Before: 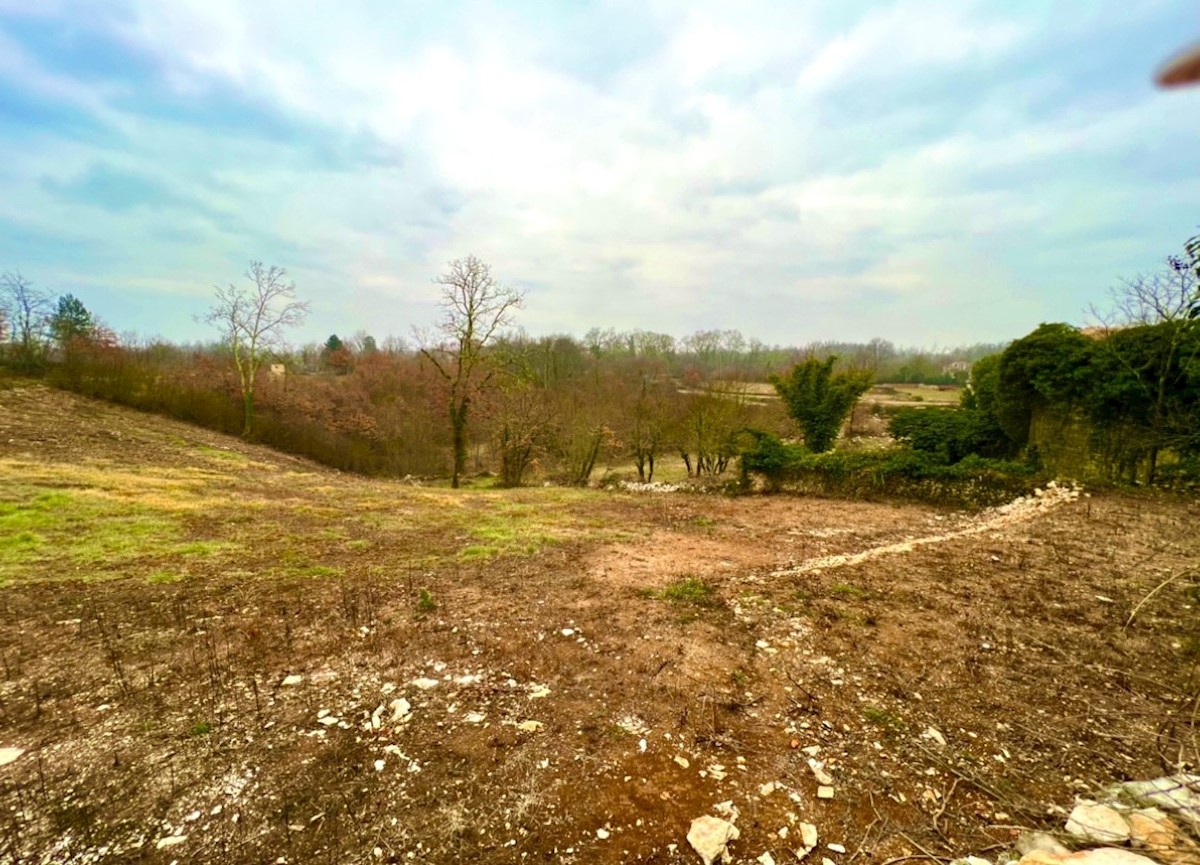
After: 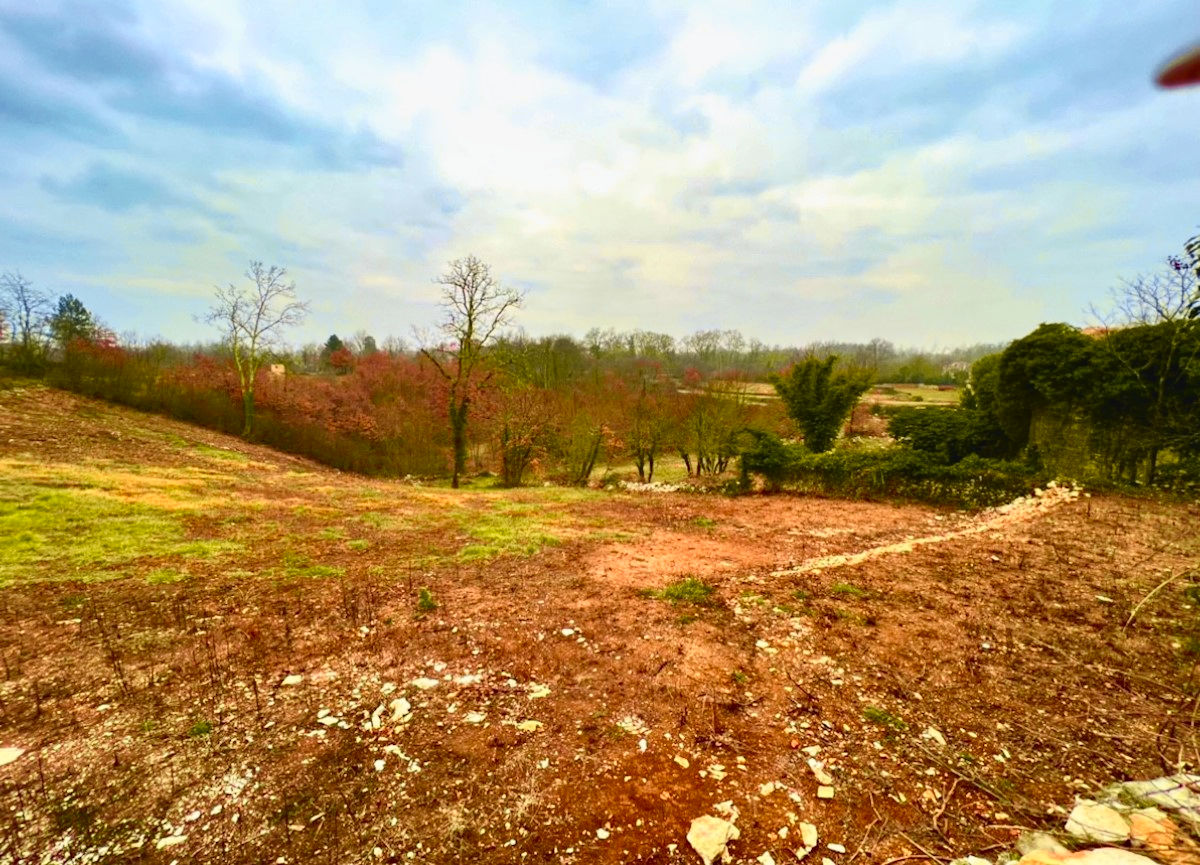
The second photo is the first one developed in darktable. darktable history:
shadows and highlights: shadows 43.4, white point adjustment -1.32, soften with gaussian
tone curve: curves: ch0 [(0, 0.036) (0.119, 0.115) (0.466, 0.498) (0.715, 0.767) (0.817, 0.865) (1, 0.998)]; ch1 [(0, 0) (0.377, 0.416) (0.44, 0.461) (0.487, 0.49) (0.514, 0.517) (0.536, 0.577) (0.66, 0.724) (1, 1)]; ch2 [(0, 0) (0.38, 0.405) (0.463, 0.443) (0.492, 0.486) (0.526, 0.541) (0.578, 0.598) (0.653, 0.698) (1, 1)], color space Lab, independent channels, preserve colors none
